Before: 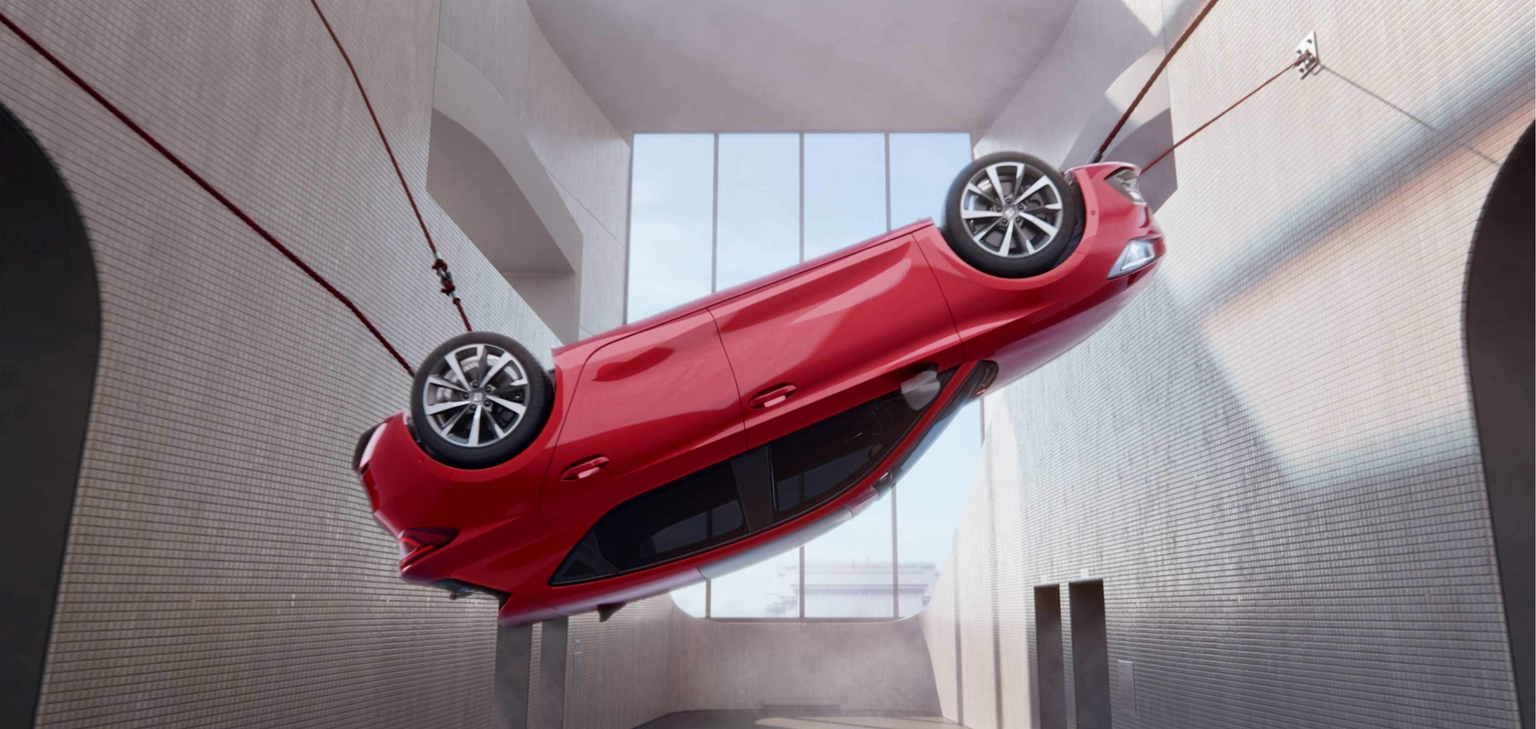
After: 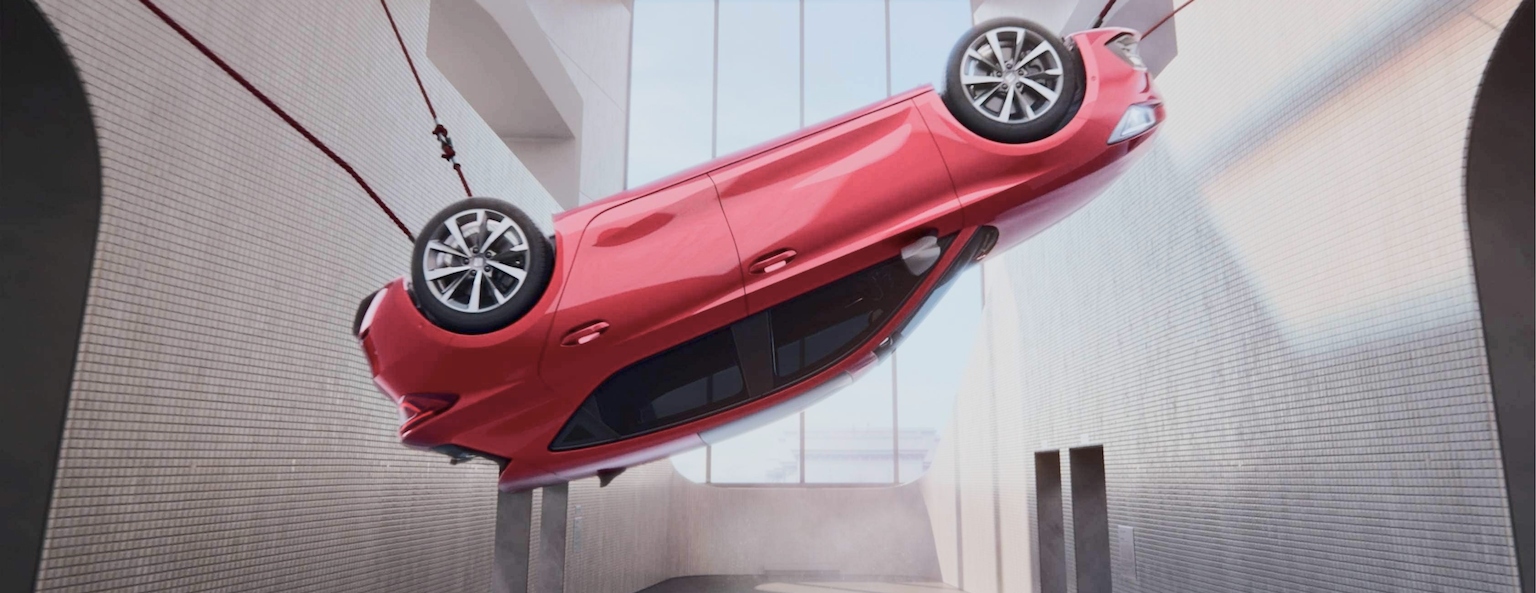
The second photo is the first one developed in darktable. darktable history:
rgb curve: curves: ch0 [(0, 0) (0.284, 0.292) (0.505, 0.644) (1, 1)], compensate middle gray true
crop and rotate: top 18.507%
color balance rgb: perceptual saturation grading › global saturation -27.94%, hue shift -2.27°, contrast -21.26%
